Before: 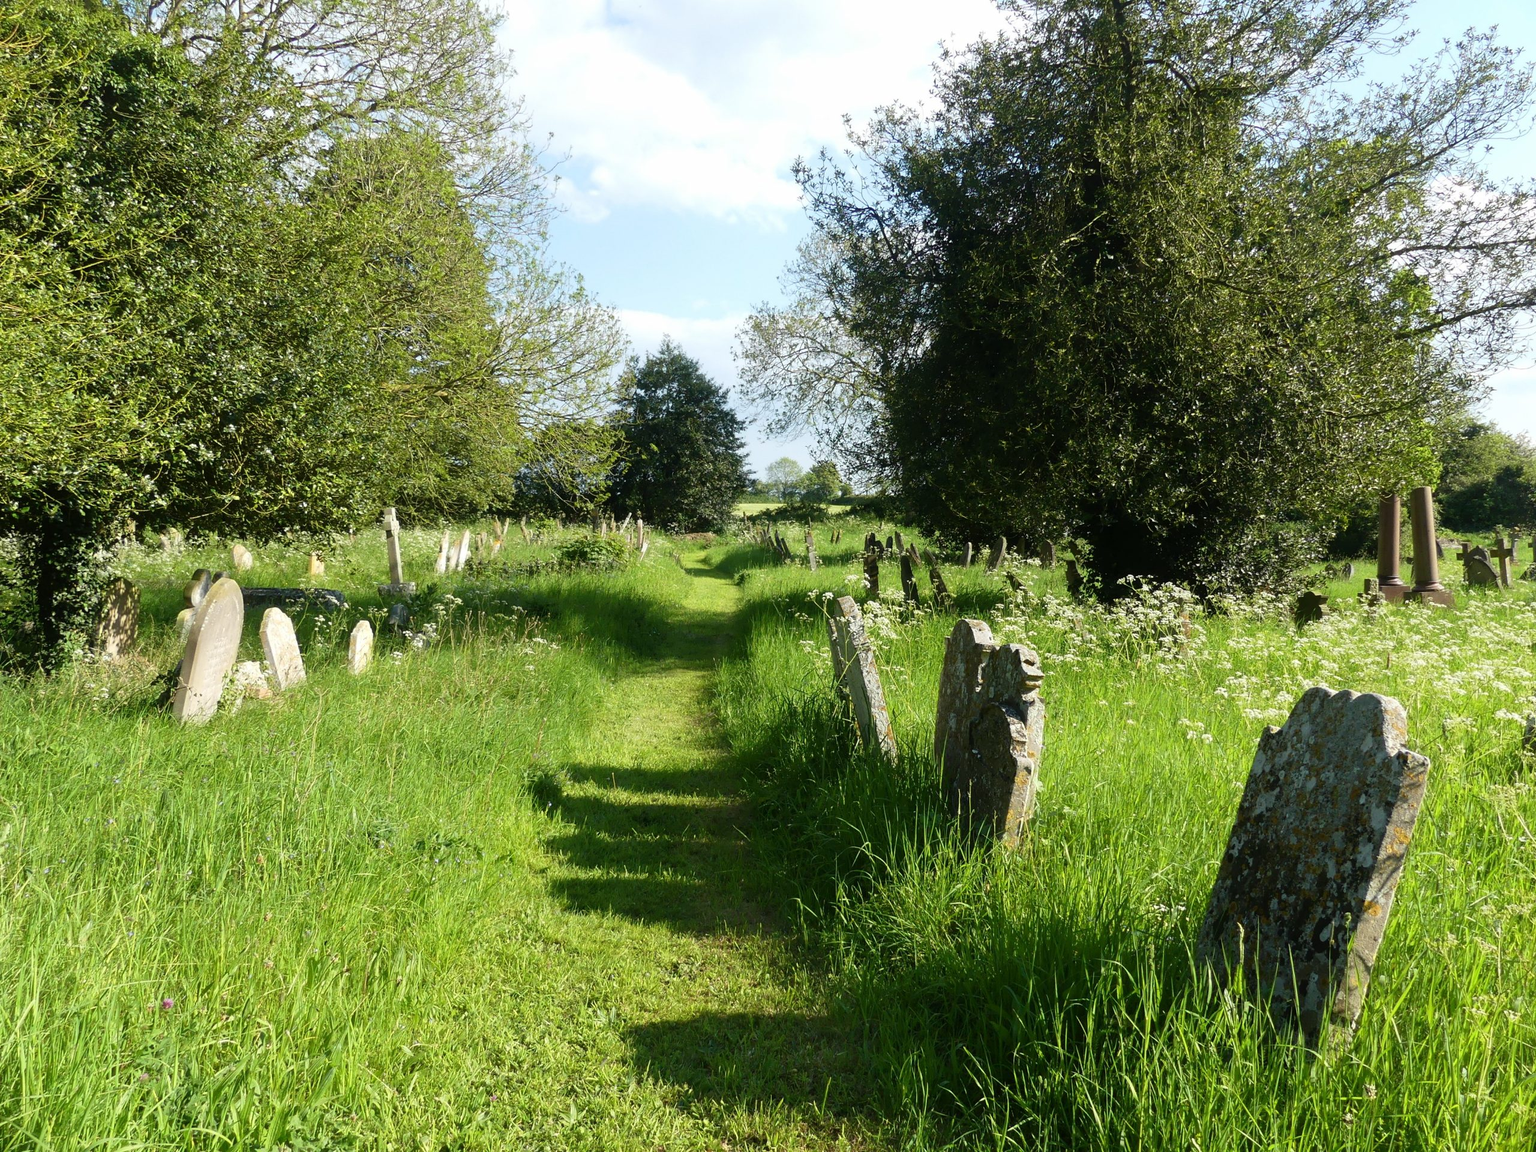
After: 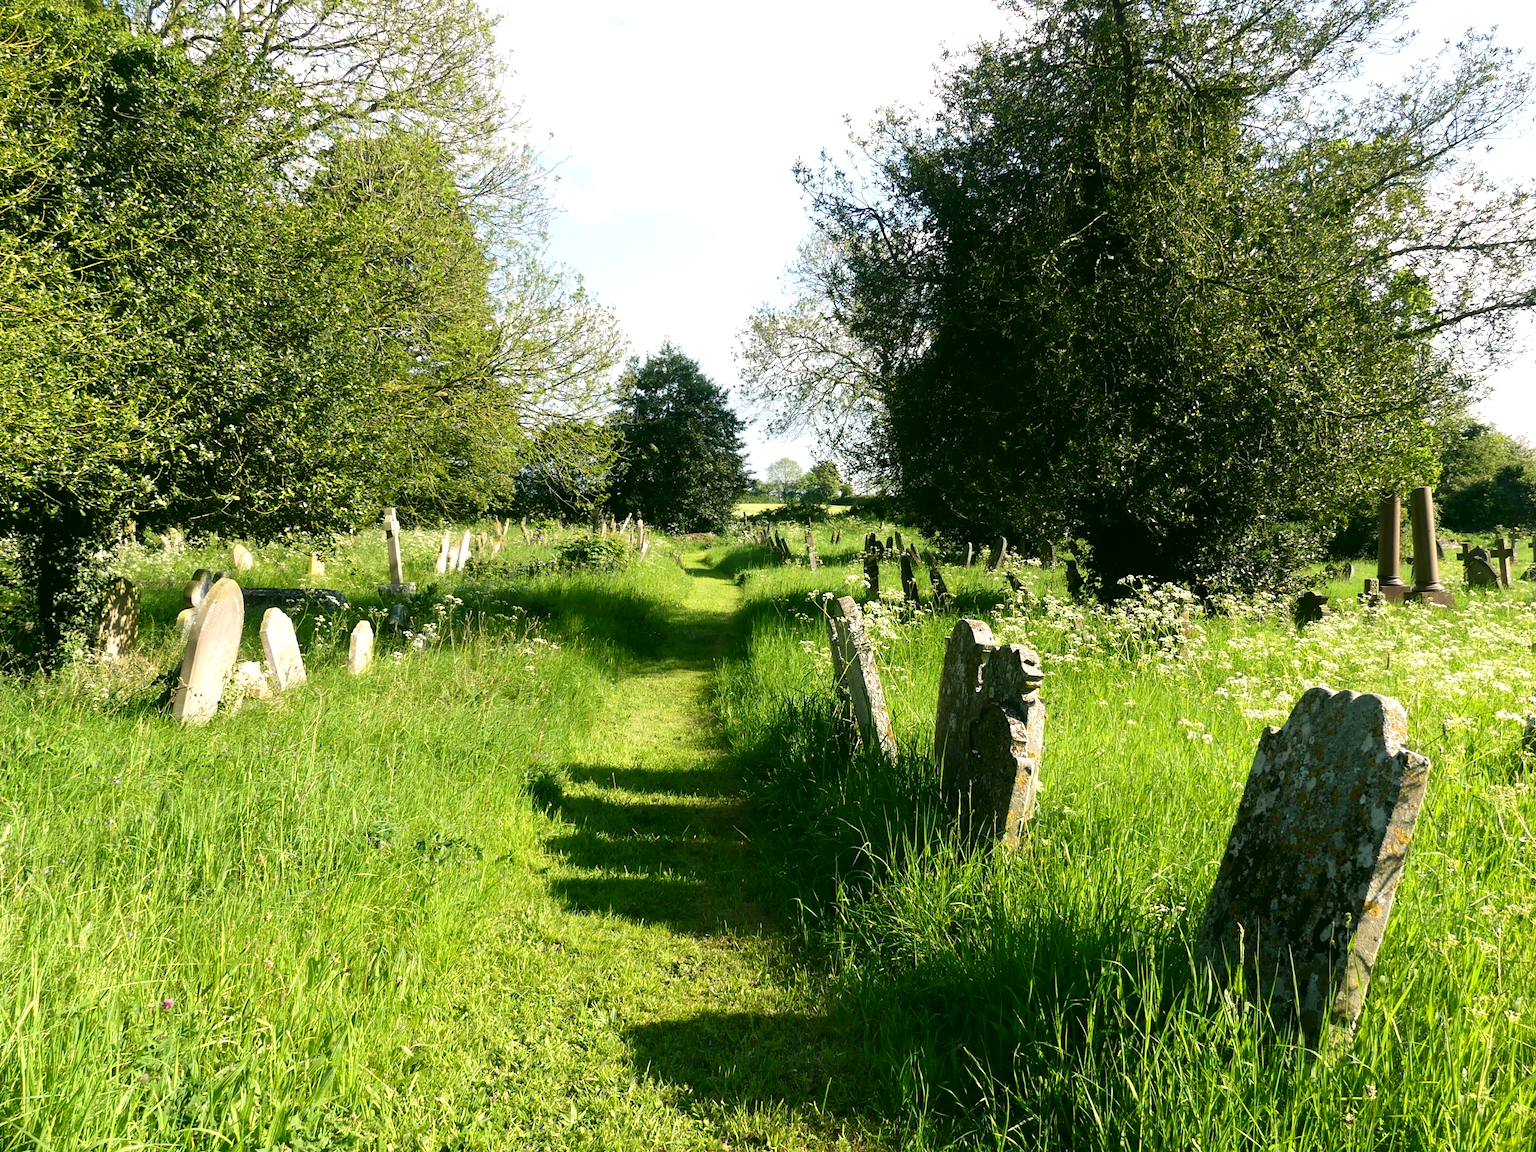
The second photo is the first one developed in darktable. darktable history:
tone equalizer: -8 EV -0.417 EV, -7 EV -0.389 EV, -6 EV -0.333 EV, -5 EV -0.222 EV, -3 EV 0.222 EV, -2 EV 0.333 EV, -1 EV 0.389 EV, +0 EV 0.417 EV, edges refinement/feathering 500, mask exposure compensation -1.57 EV, preserve details no
color correction: highlights a* 4.02, highlights b* 4.98, shadows a* -7.55, shadows b* 4.98
